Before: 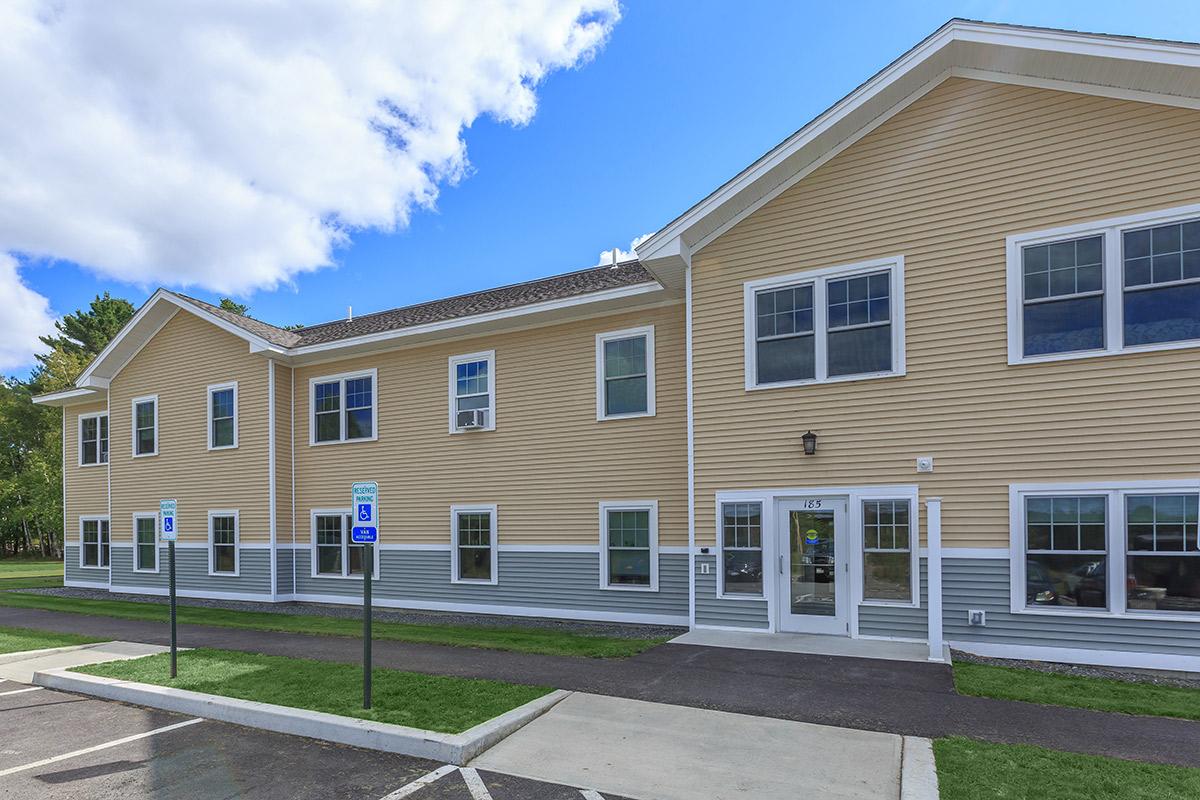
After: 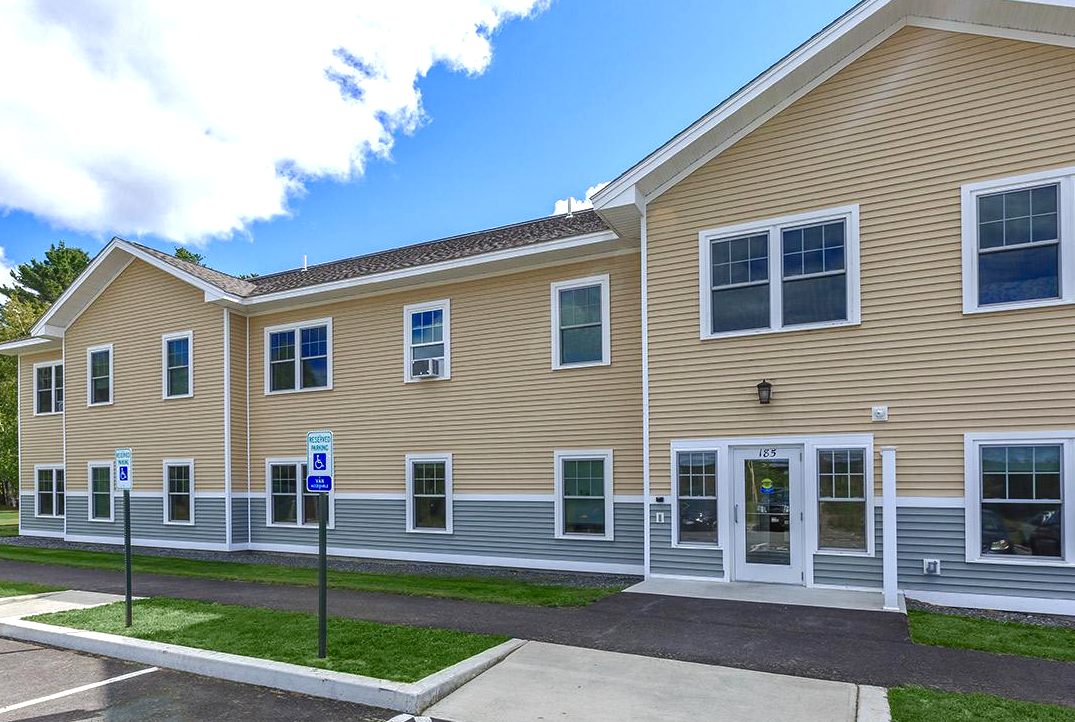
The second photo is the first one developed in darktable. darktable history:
crop: left 3.779%, top 6.489%, right 6.615%, bottom 3.176%
base curve: curves: ch0 [(0, 0) (0.235, 0.266) (0.503, 0.496) (0.786, 0.72) (1, 1)]
color balance rgb: perceptual saturation grading › global saturation 24.875%, perceptual saturation grading › highlights -50.113%, perceptual saturation grading › shadows 30.565%, perceptual brilliance grading › global brilliance 15.481%, perceptual brilliance grading › shadows -35.652%
